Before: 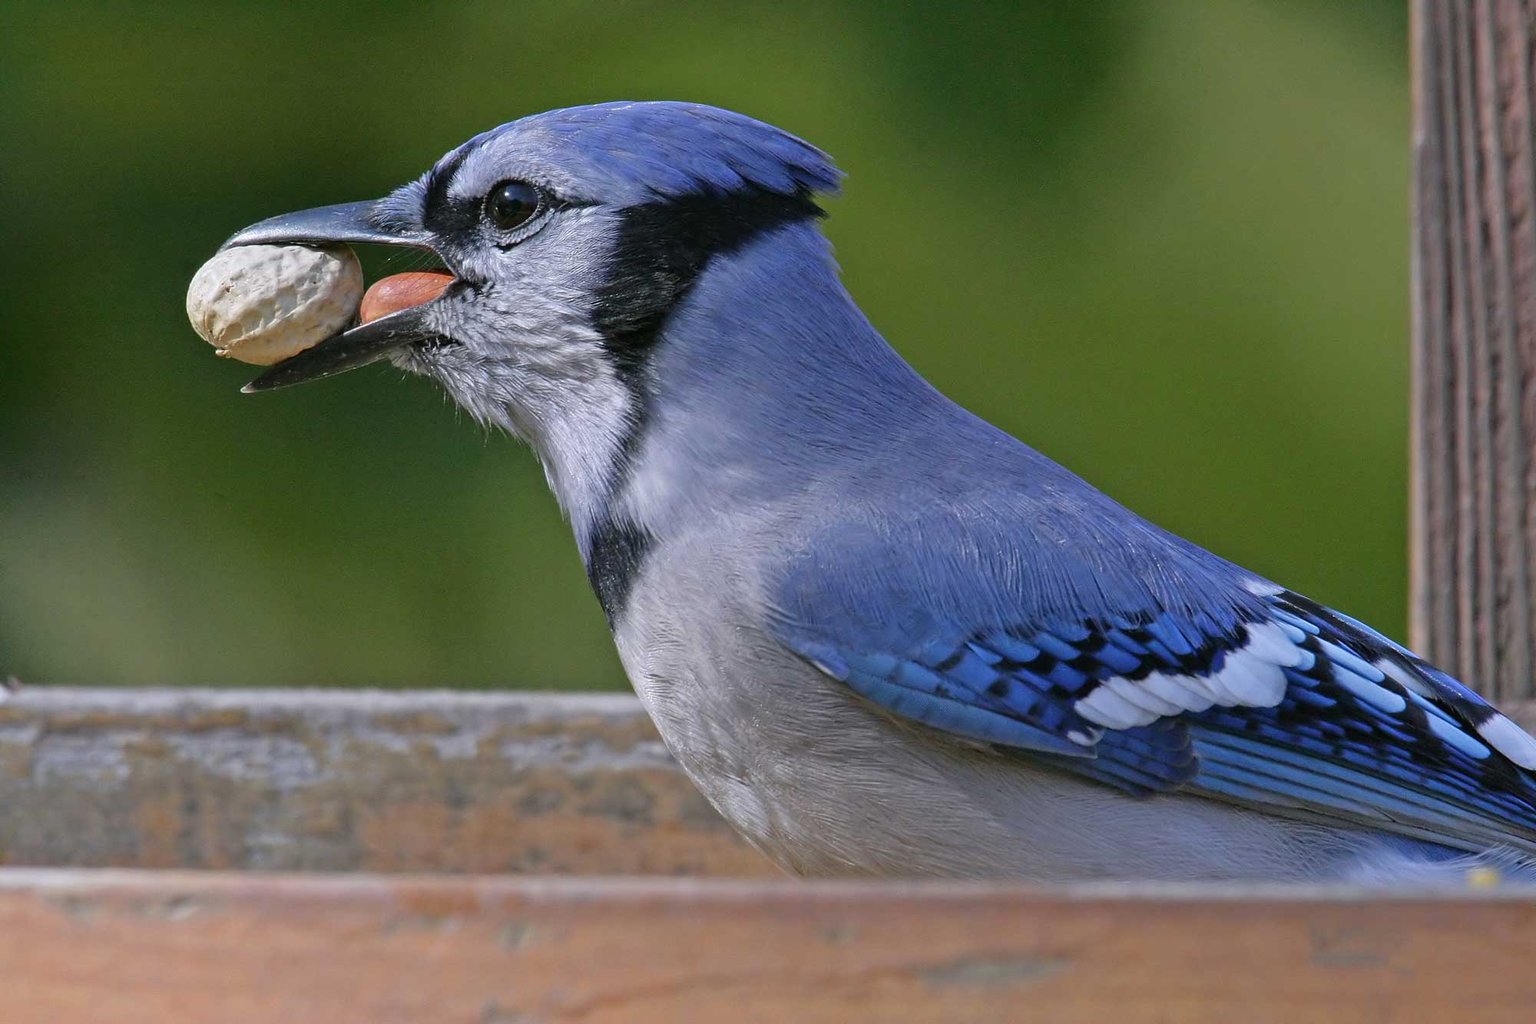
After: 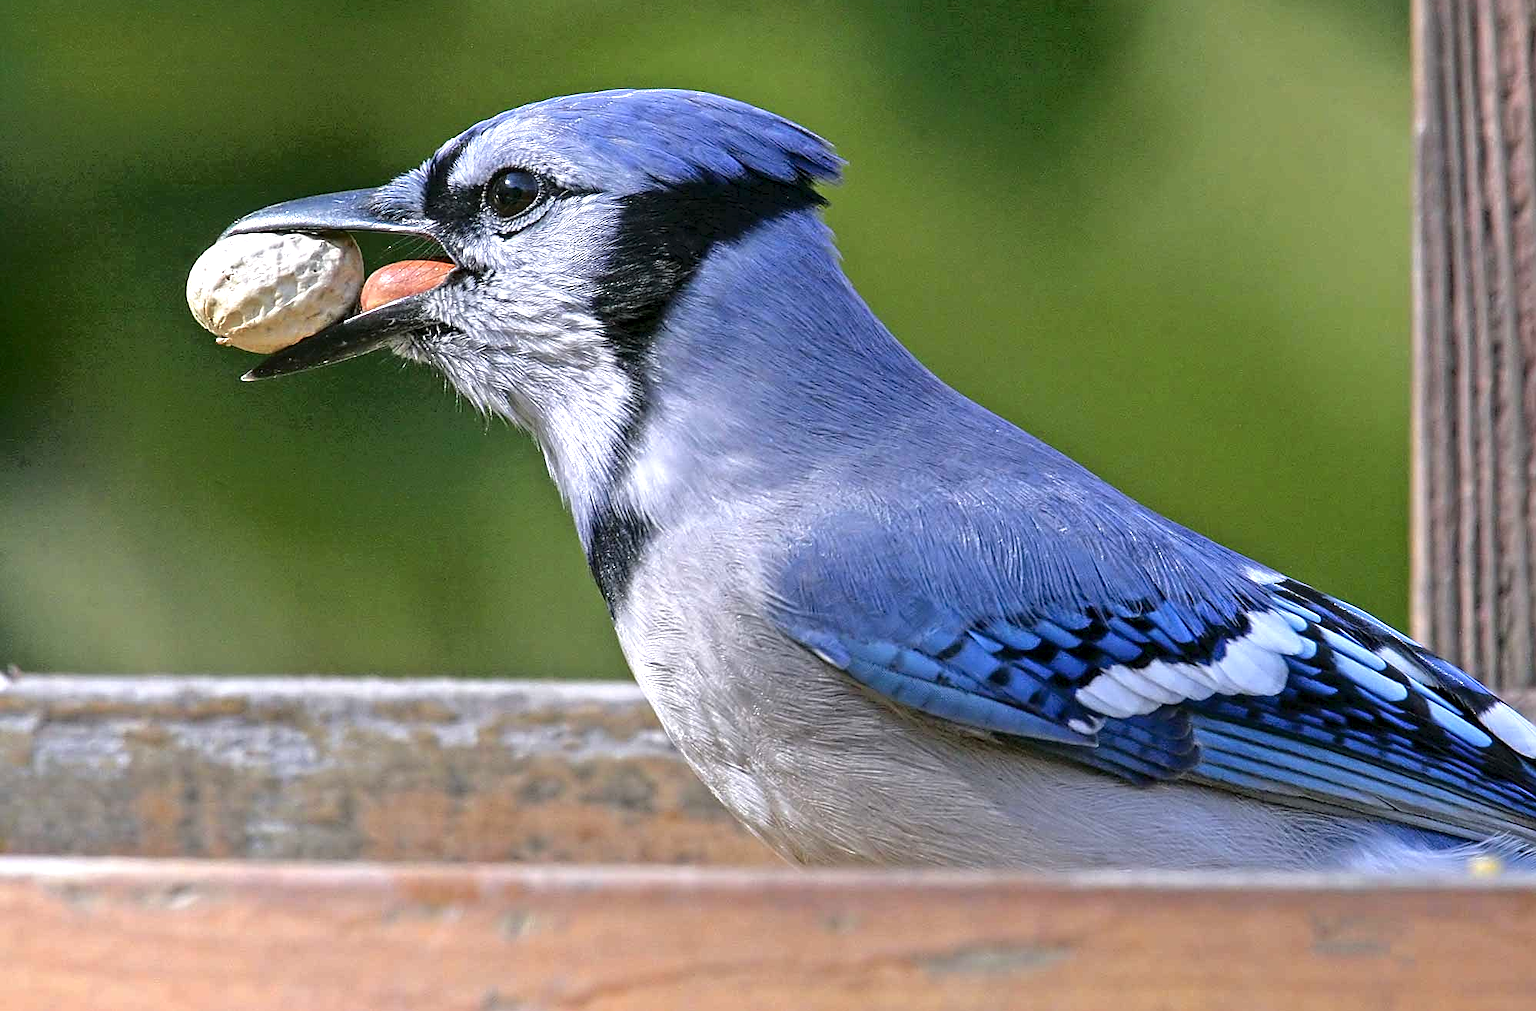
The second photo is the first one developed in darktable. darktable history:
crop: top 1.209%, right 0.061%
exposure: exposure 0.765 EV, compensate exposure bias true, compensate highlight preservation false
tone curve: curves: ch0 [(0, 0) (0.003, 0.026) (0.011, 0.024) (0.025, 0.022) (0.044, 0.031) (0.069, 0.067) (0.1, 0.094) (0.136, 0.102) (0.177, 0.14) (0.224, 0.189) (0.277, 0.238) (0.335, 0.325) (0.399, 0.379) (0.468, 0.453) (0.543, 0.528) (0.623, 0.609) (0.709, 0.695) (0.801, 0.793) (0.898, 0.898) (1, 1)], color space Lab, independent channels, preserve colors none
local contrast: highlights 90%, shadows 78%
sharpen: on, module defaults
